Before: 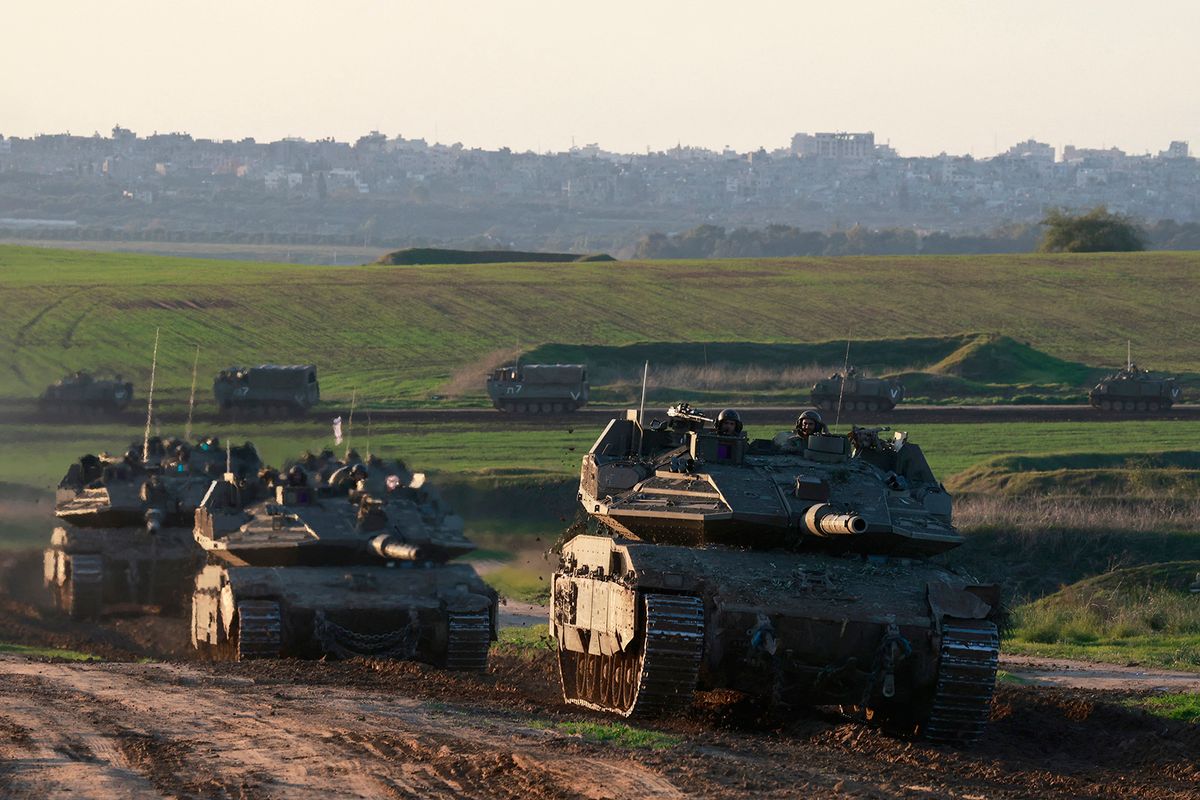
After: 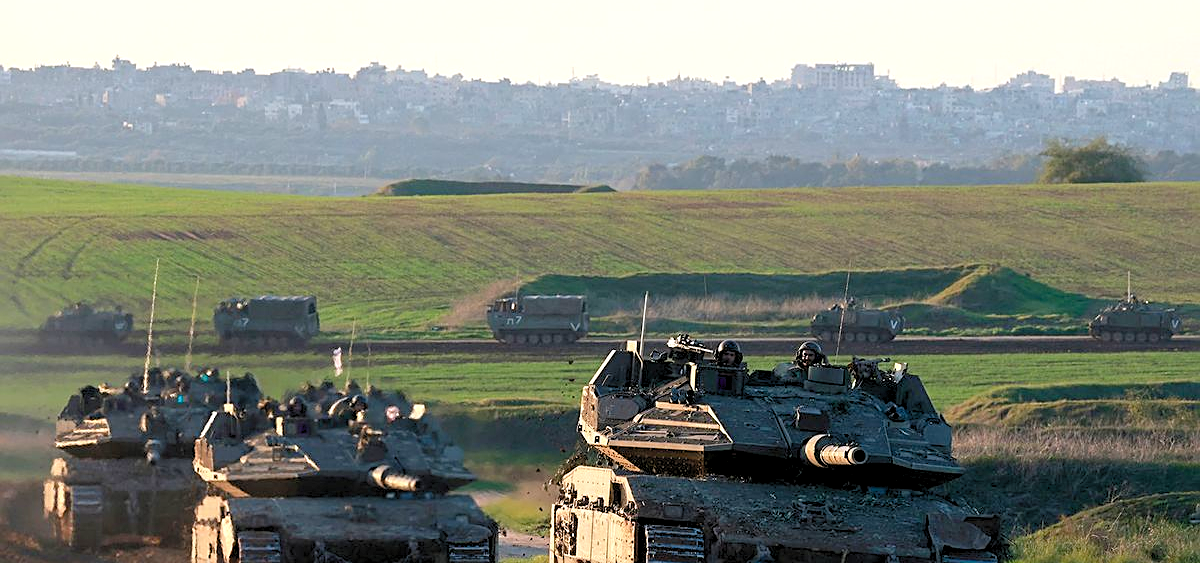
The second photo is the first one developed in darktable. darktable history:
sharpen: on, module defaults
crop and rotate: top 8.667%, bottom 20.868%
levels: levels [0.044, 0.416, 0.908]
